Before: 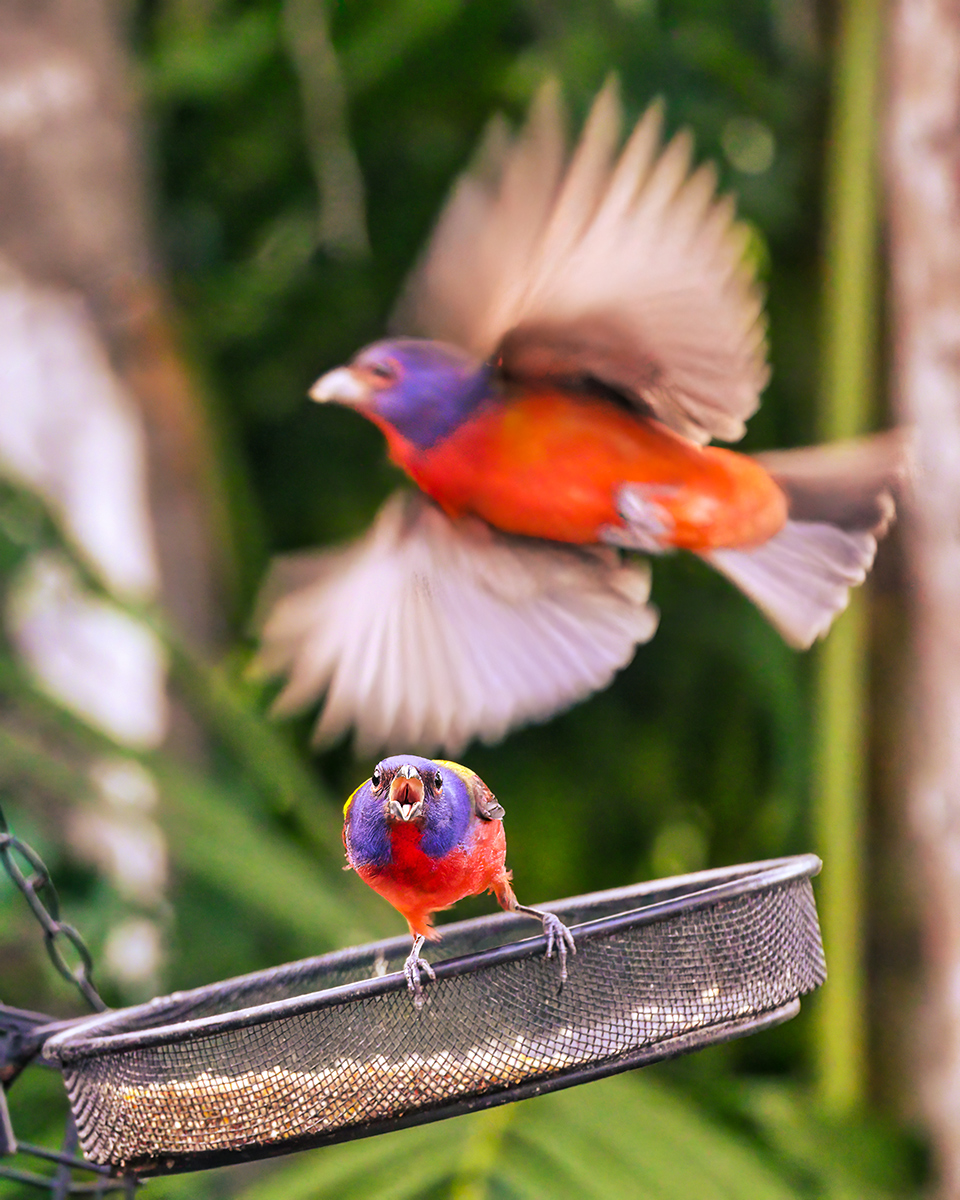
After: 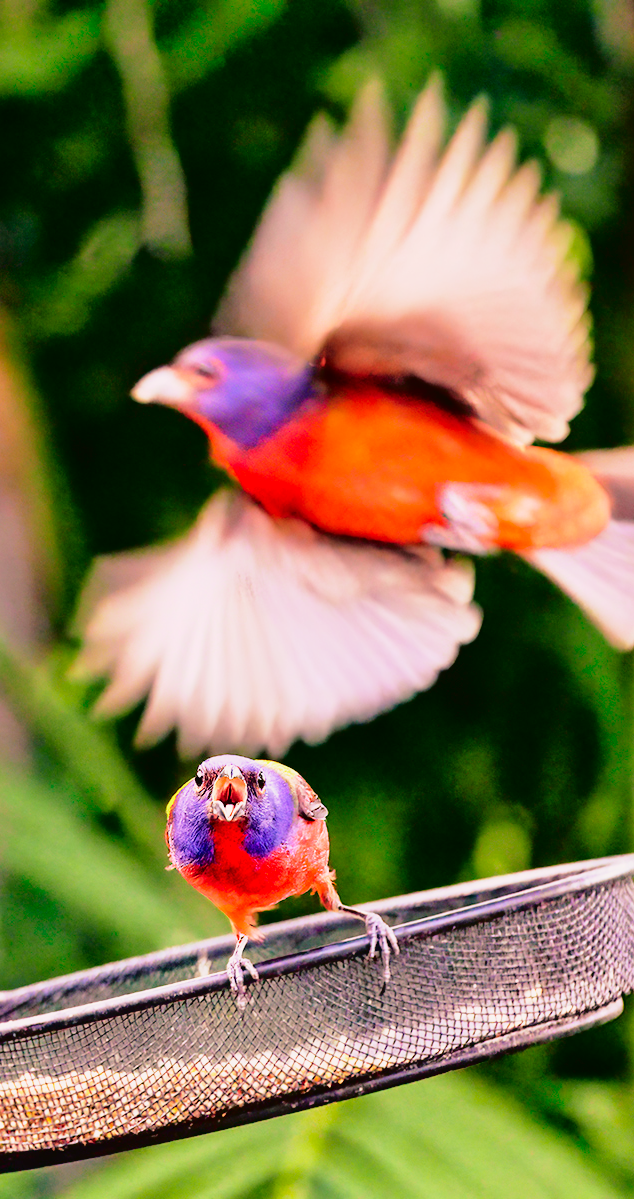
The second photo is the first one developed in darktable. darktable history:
crop and rotate: left 18.442%, right 15.508%
base curve: curves: ch0 [(0, 0) (0.028, 0.03) (0.121, 0.232) (0.46, 0.748) (0.859, 0.968) (1, 1)], preserve colors none
tone curve: curves: ch0 [(0, 0.013) (0.181, 0.074) (0.337, 0.304) (0.498, 0.485) (0.78, 0.742) (0.993, 0.954)]; ch1 [(0, 0) (0.294, 0.184) (0.359, 0.34) (0.362, 0.35) (0.43, 0.41) (0.469, 0.463) (0.495, 0.502) (0.54, 0.563) (0.612, 0.641) (1, 1)]; ch2 [(0, 0) (0.44, 0.437) (0.495, 0.502) (0.524, 0.534) (0.557, 0.56) (0.634, 0.654) (0.728, 0.722) (1, 1)], color space Lab, independent channels, preserve colors none
